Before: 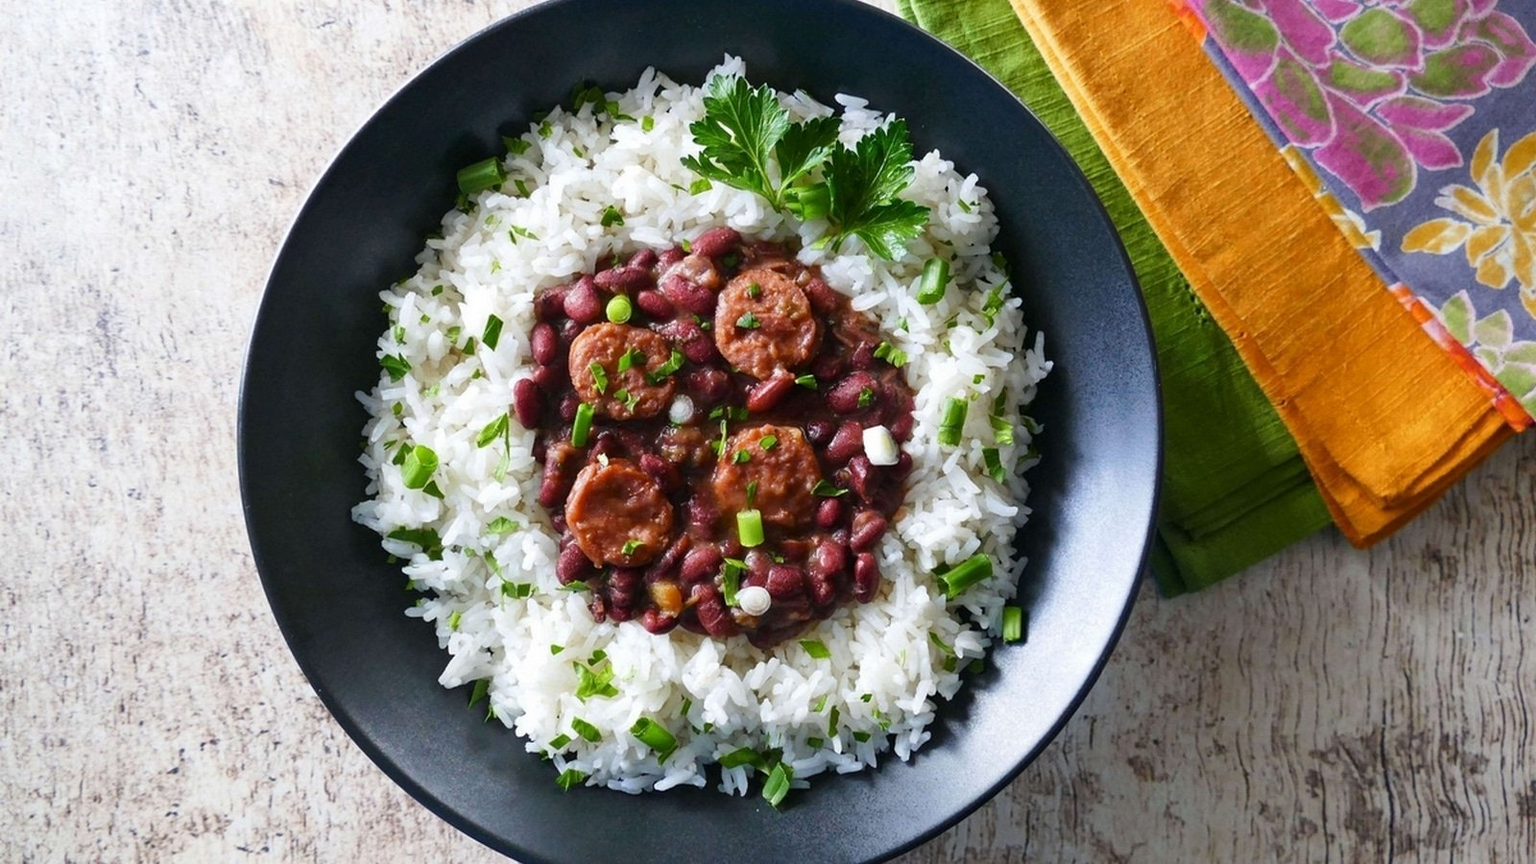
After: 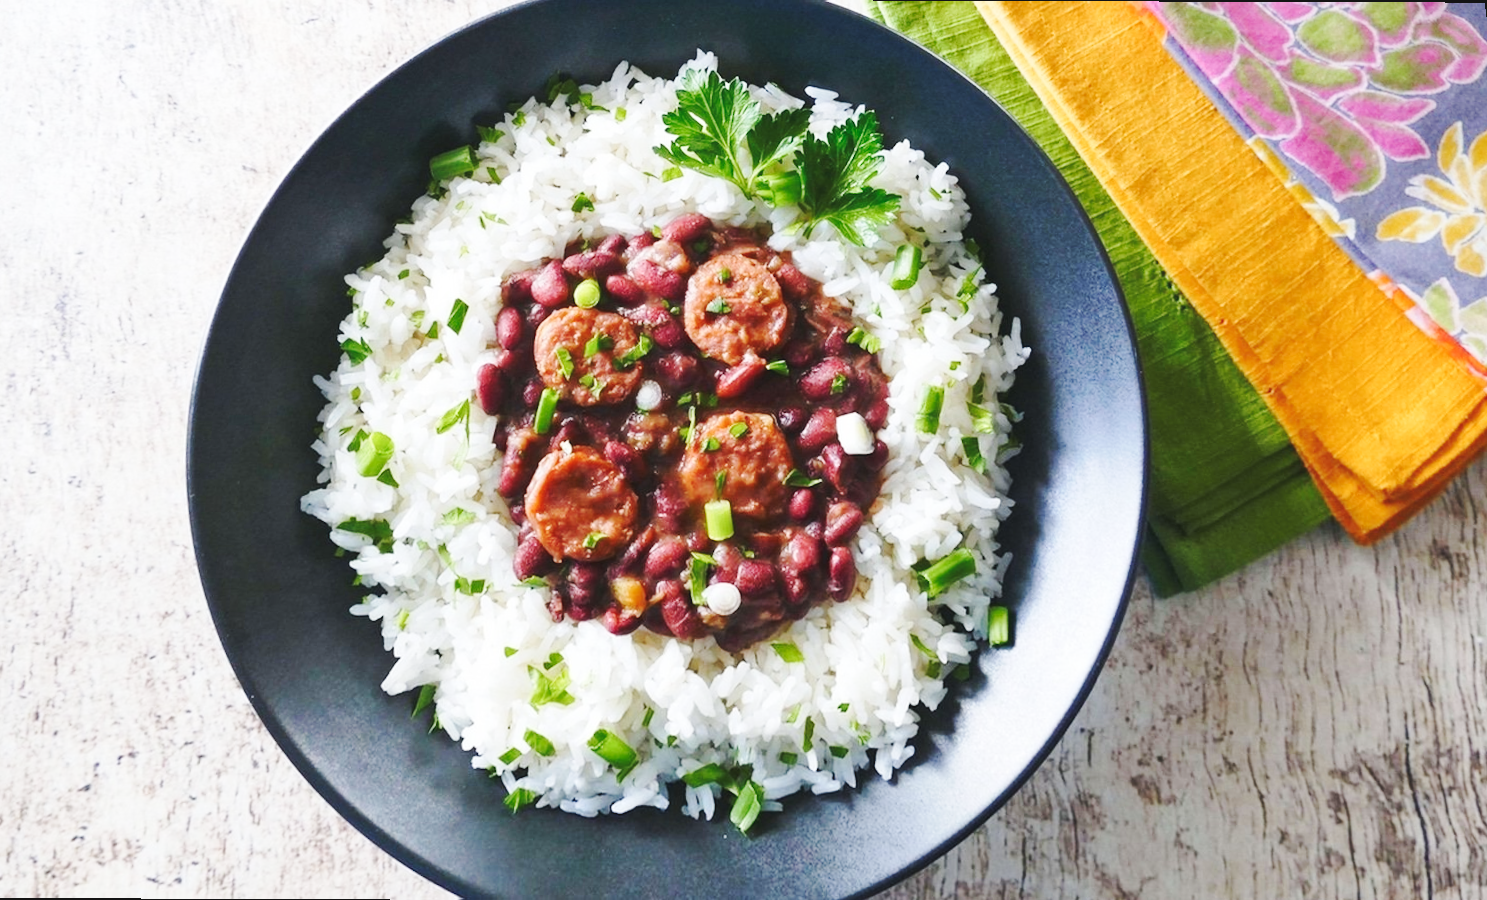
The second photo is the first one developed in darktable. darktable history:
rotate and perspective: rotation 0.215°, lens shift (vertical) -0.139, crop left 0.069, crop right 0.939, crop top 0.002, crop bottom 0.996
base curve: curves: ch0 [(0, 0.007) (0.028, 0.063) (0.121, 0.311) (0.46, 0.743) (0.859, 0.957) (1, 1)], preserve colors none
